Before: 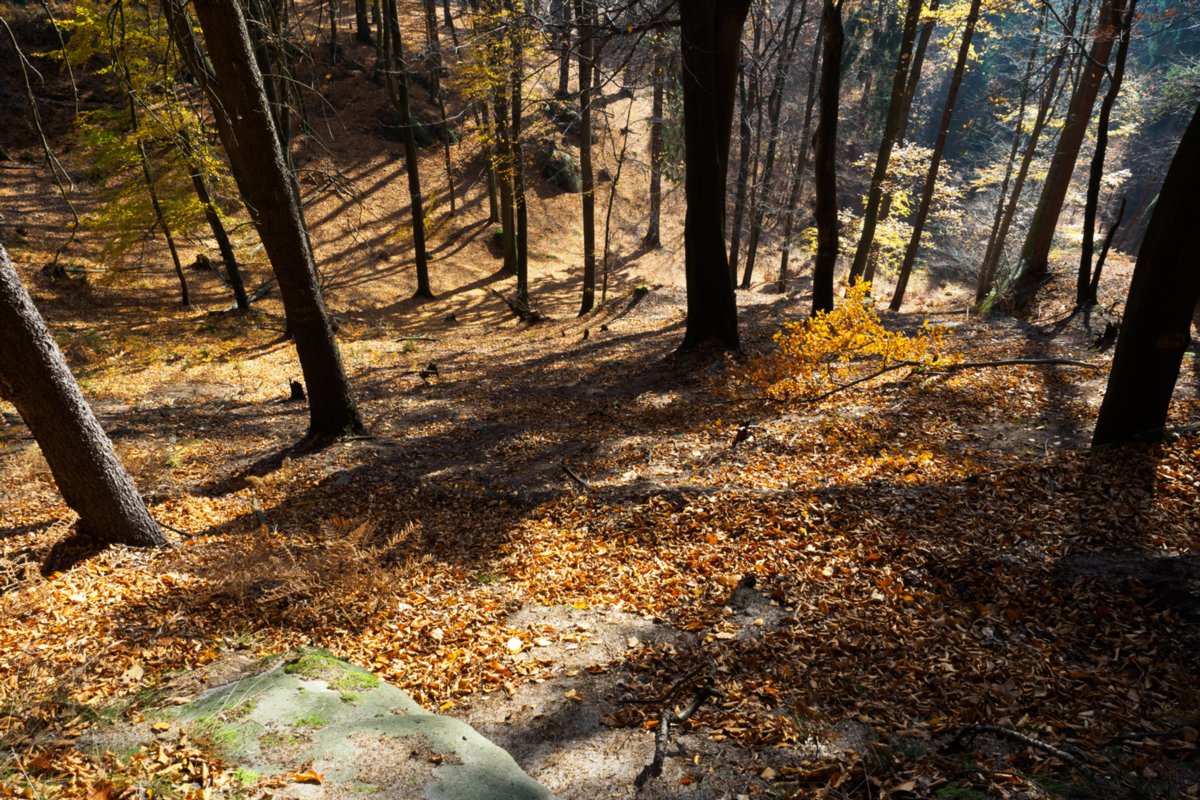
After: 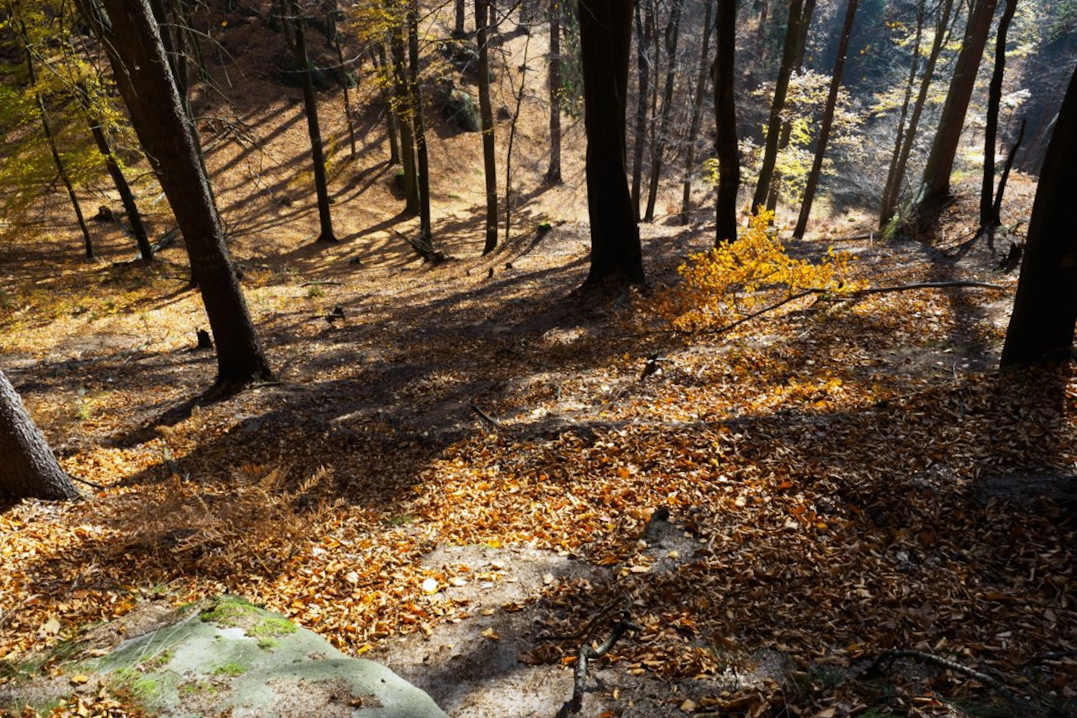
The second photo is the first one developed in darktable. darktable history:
shadows and highlights: shadows 20.91, highlights -82.73, soften with gaussian
crop and rotate: angle 1.96°, left 5.673%, top 5.673%
white balance: red 0.974, blue 1.044
